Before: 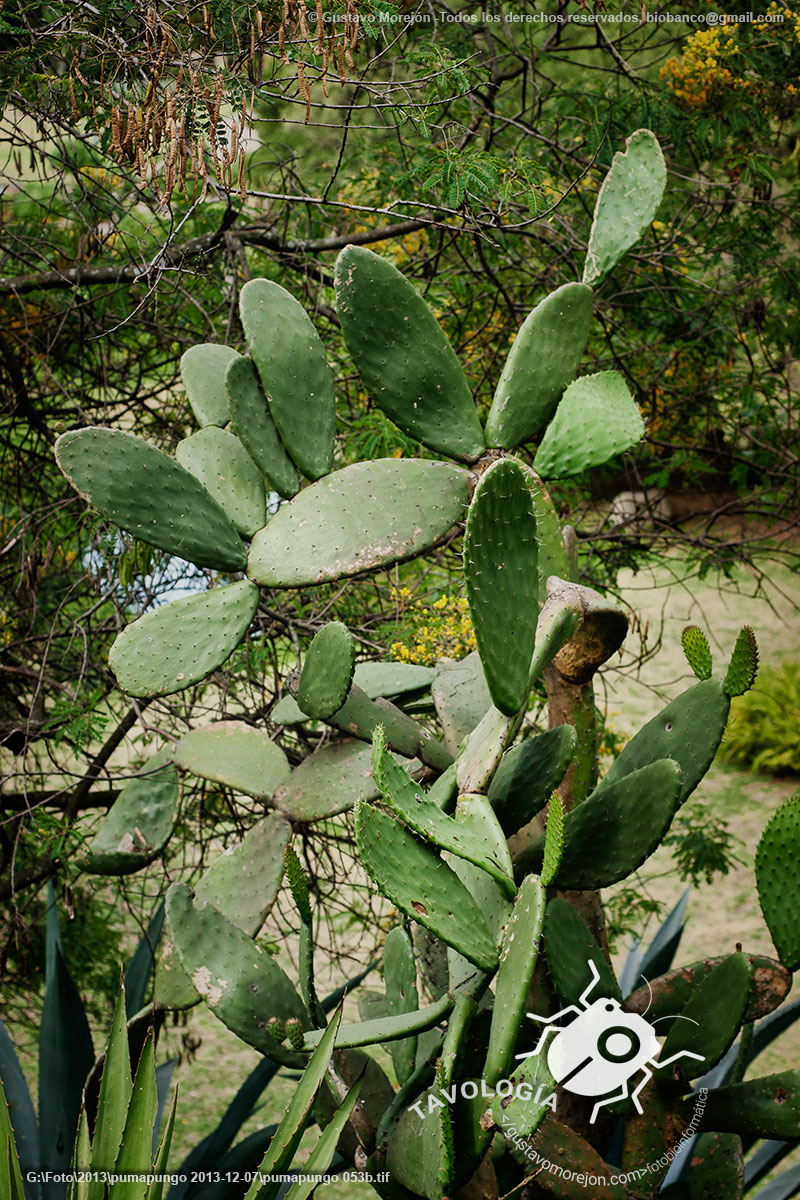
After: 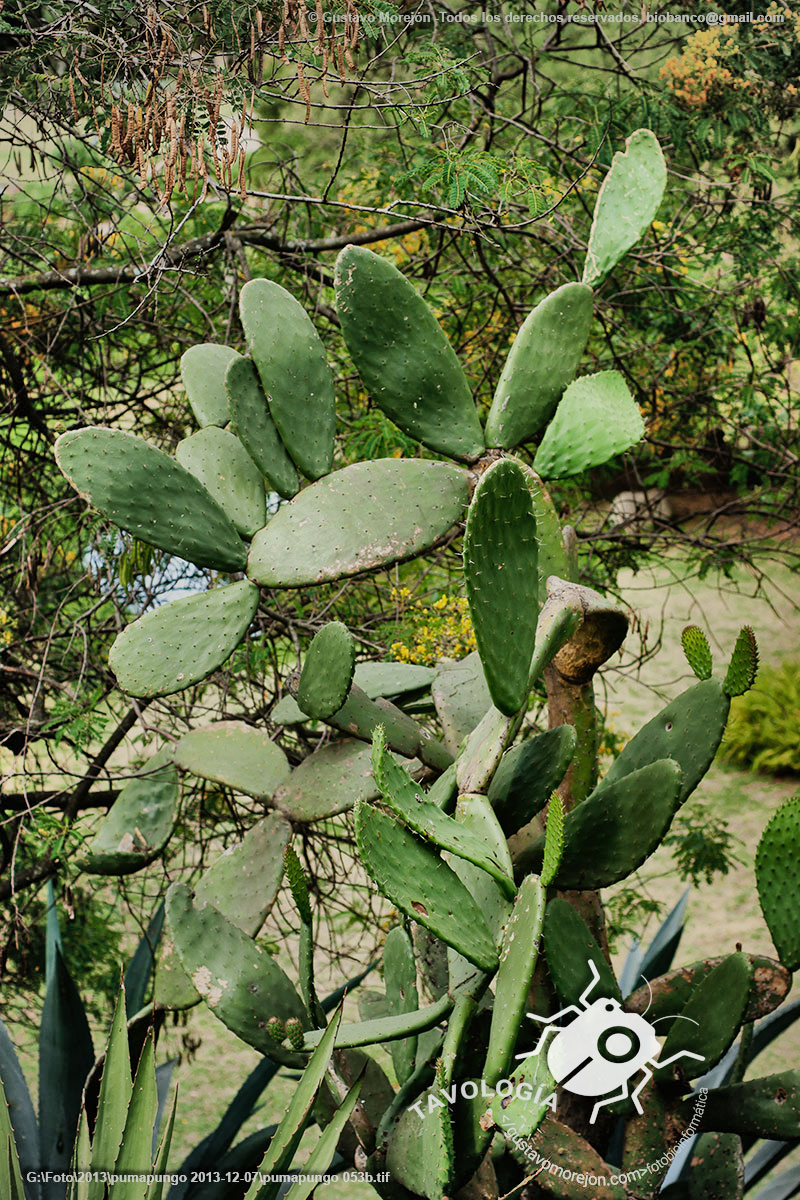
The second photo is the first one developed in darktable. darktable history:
vignetting: fall-off radius 60.92%
shadows and highlights: radius 123.98, shadows 100, white point adjustment -3, highlights -100, highlights color adjustment 89.84%, soften with gaussian
